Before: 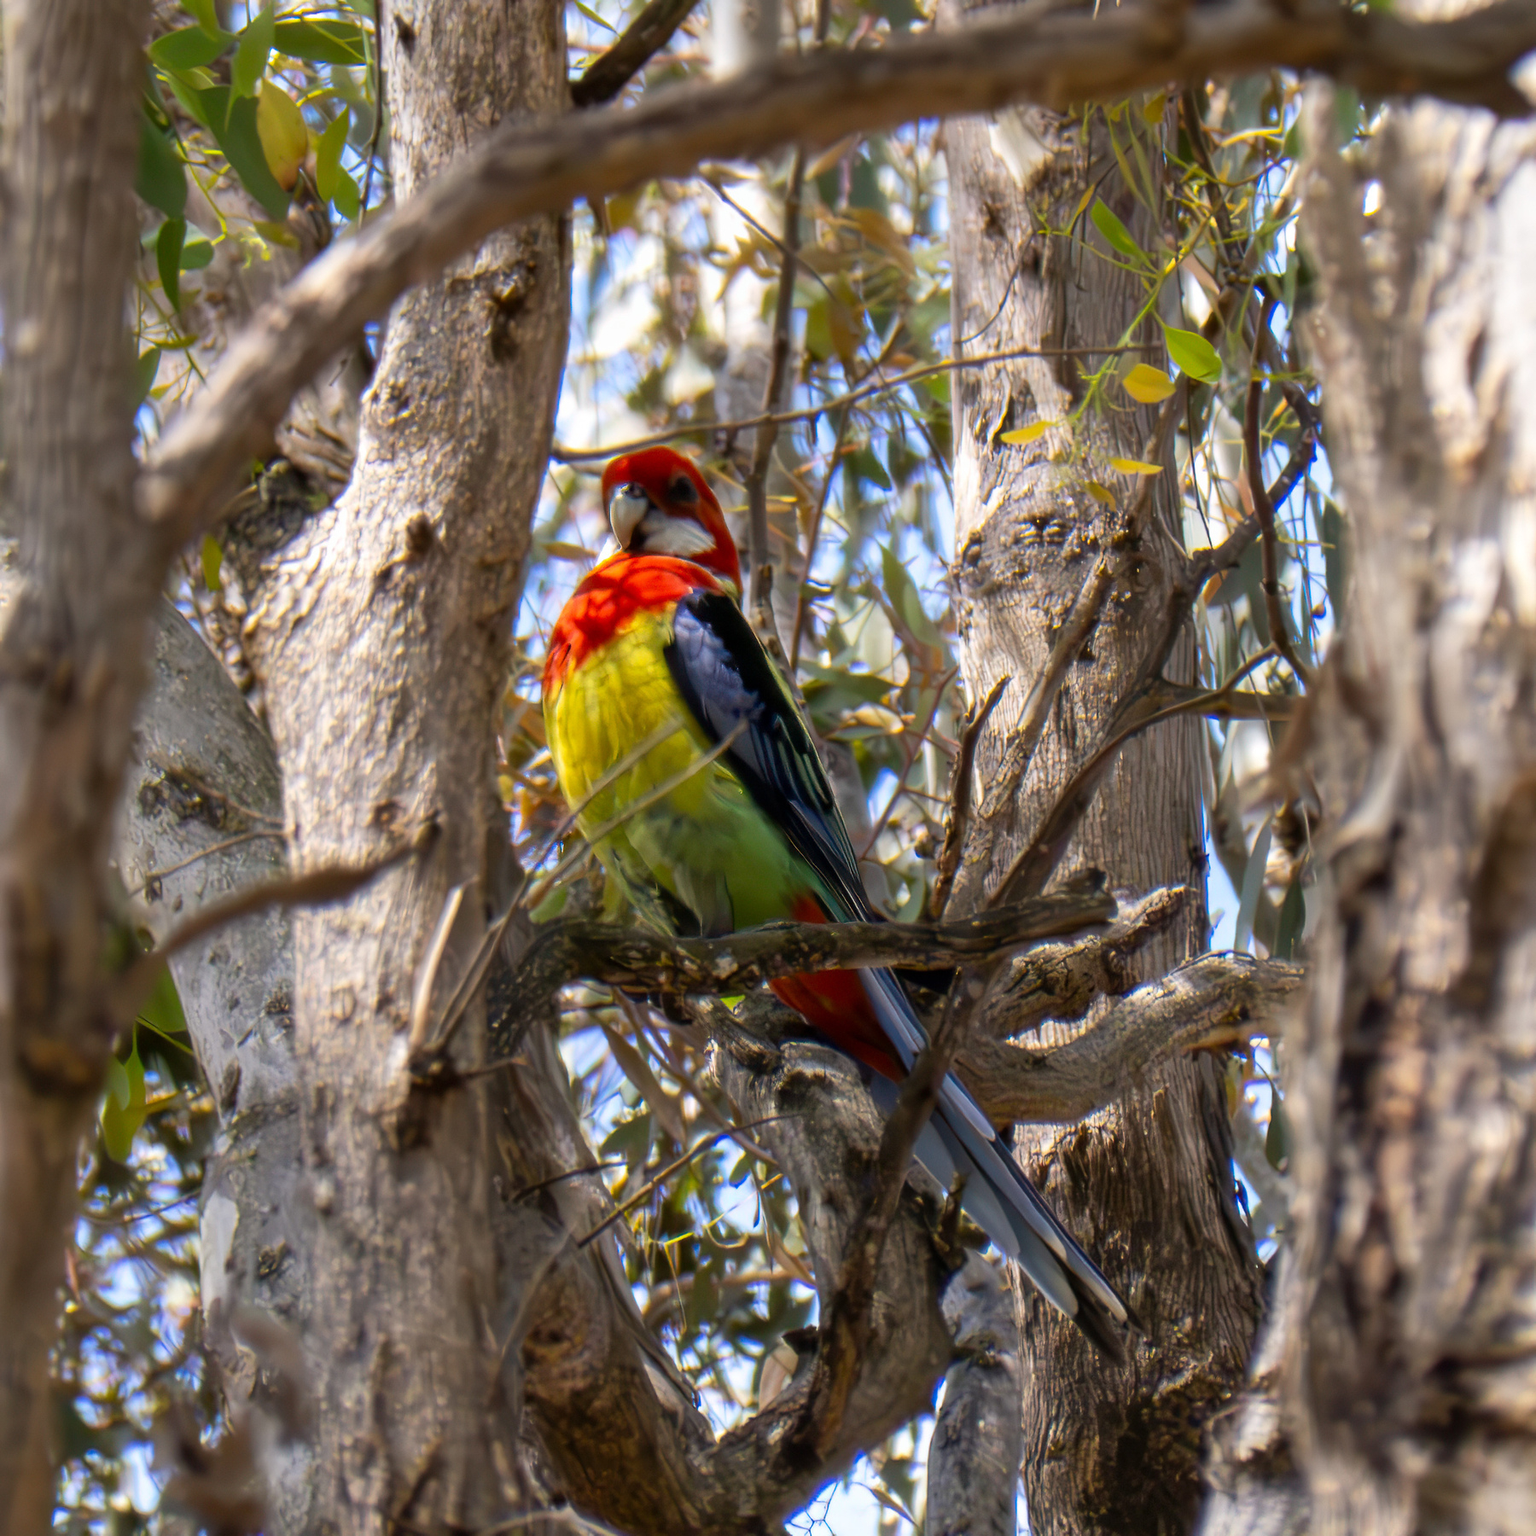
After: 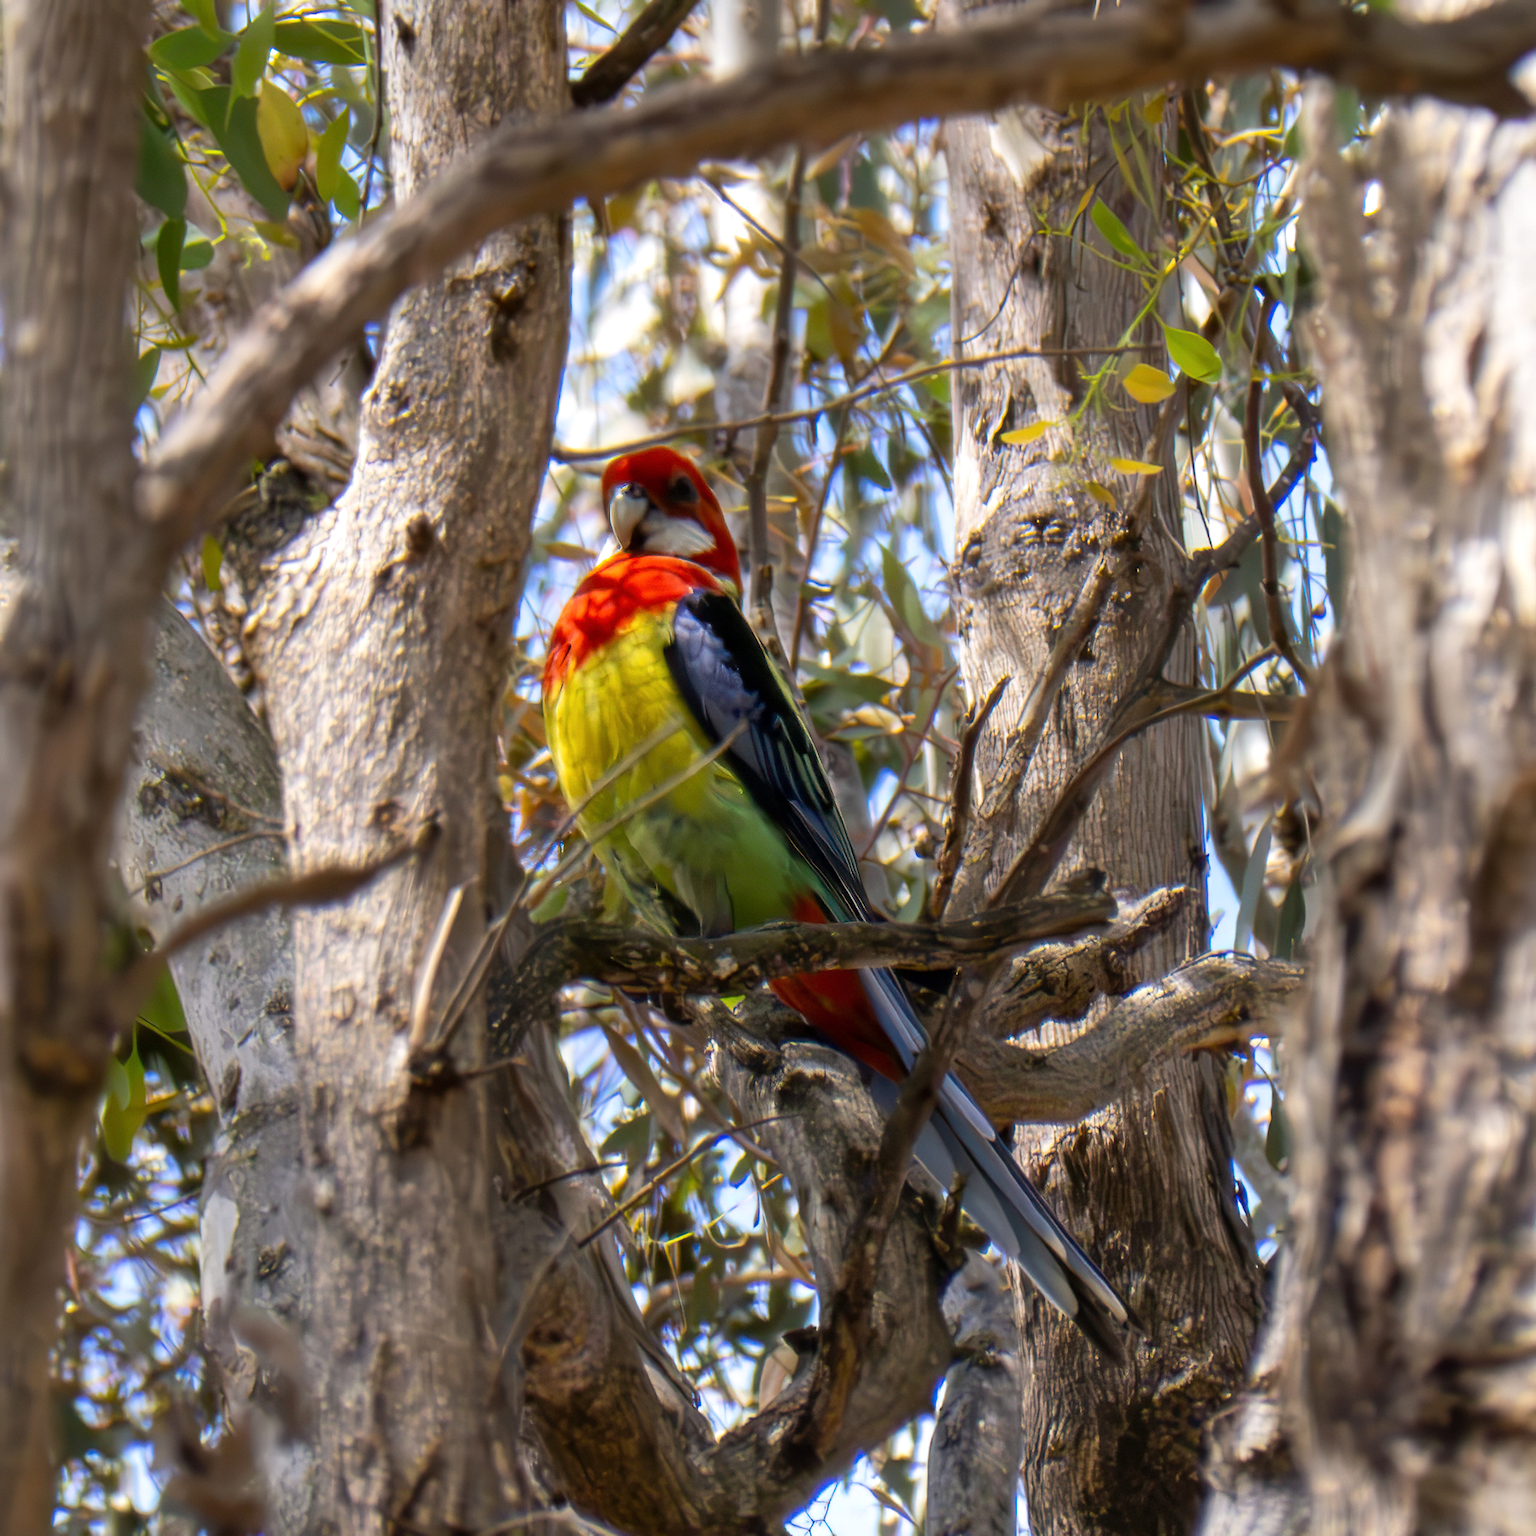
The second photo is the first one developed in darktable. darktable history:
shadows and highlights: shadows 11.17, white point adjustment 1.24, highlights -2.23, soften with gaussian
